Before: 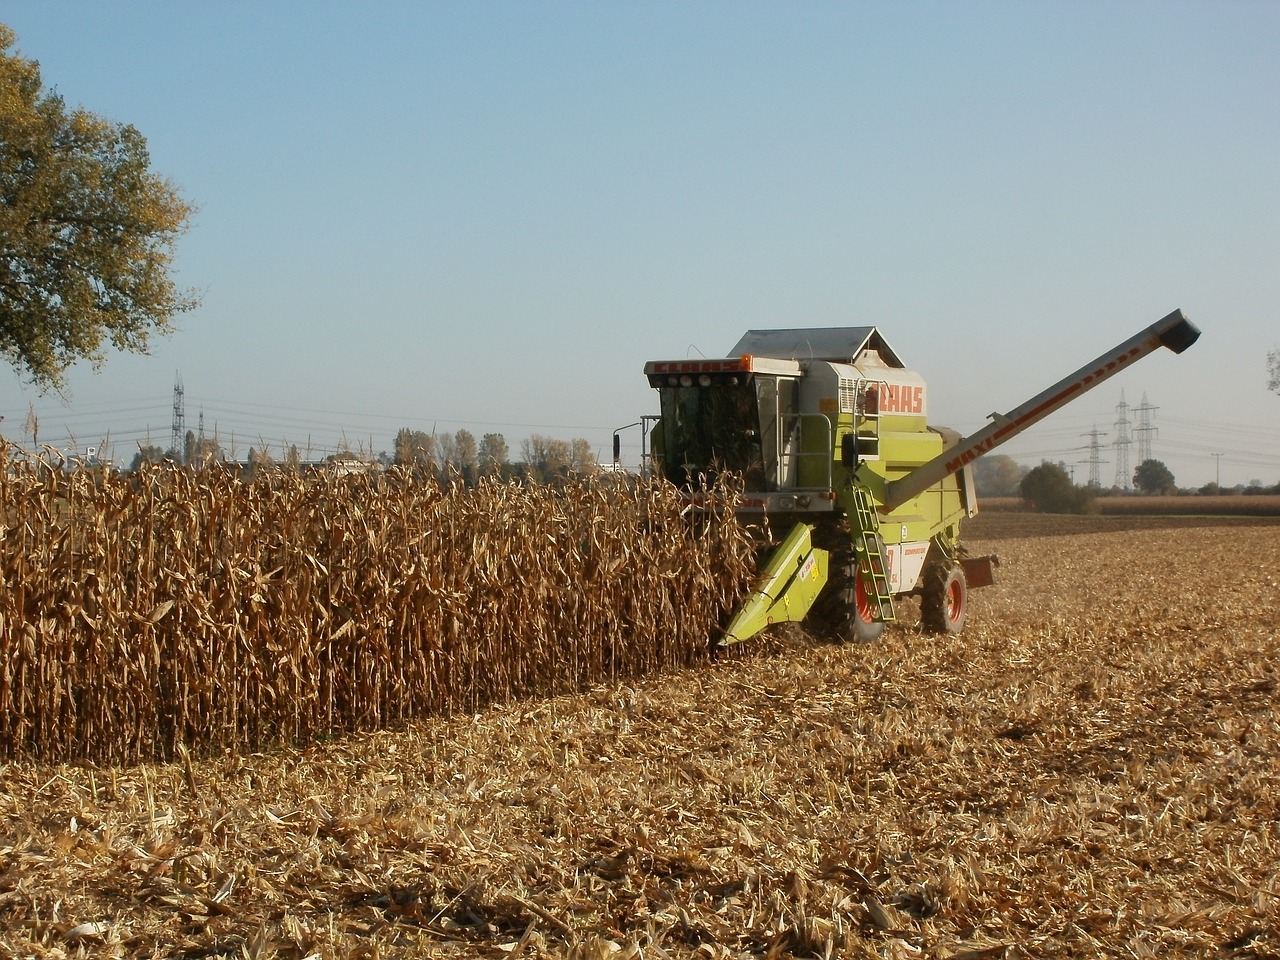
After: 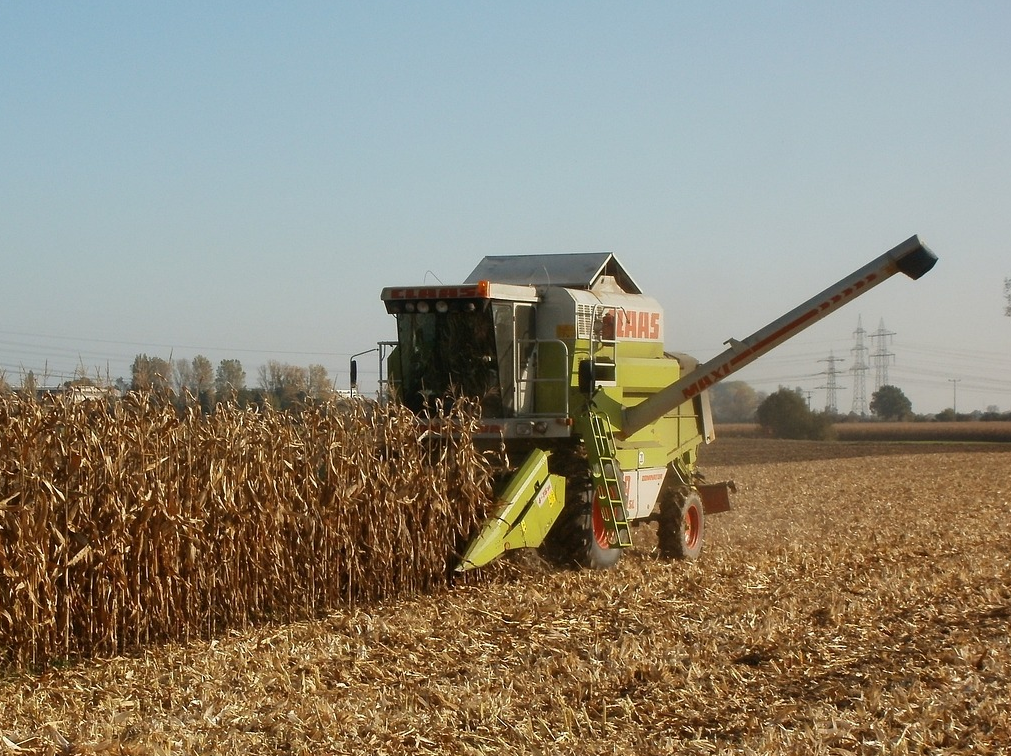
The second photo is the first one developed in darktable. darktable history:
crop and rotate: left 20.547%, top 7.775%, right 0.397%, bottom 13.398%
